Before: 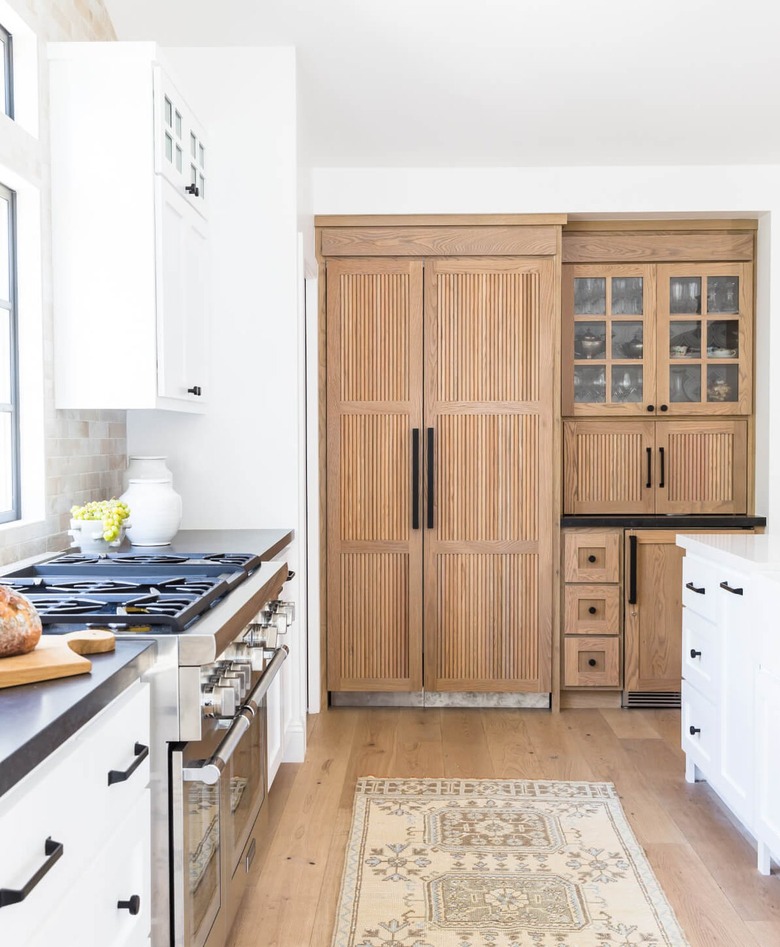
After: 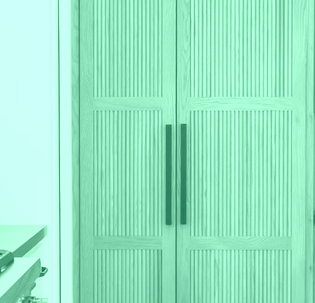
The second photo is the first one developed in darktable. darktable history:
crop: left 31.751%, top 32.172%, right 27.8%, bottom 35.83%
colorize: hue 147.6°, saturation 65%, lightness 21.64%
exposure: black level correction 0, exposure 1.45 EV, compensate exposure bias true, compensate highlight preservation false
